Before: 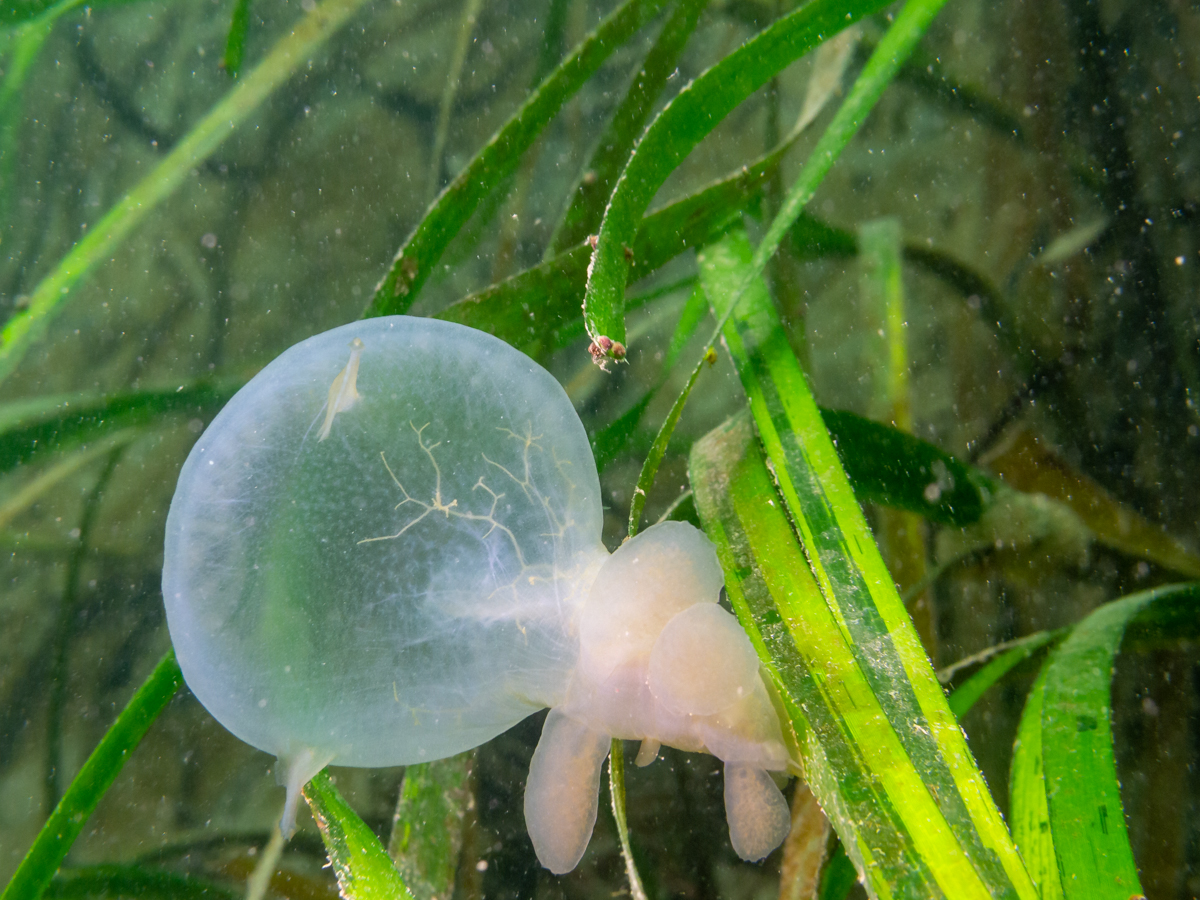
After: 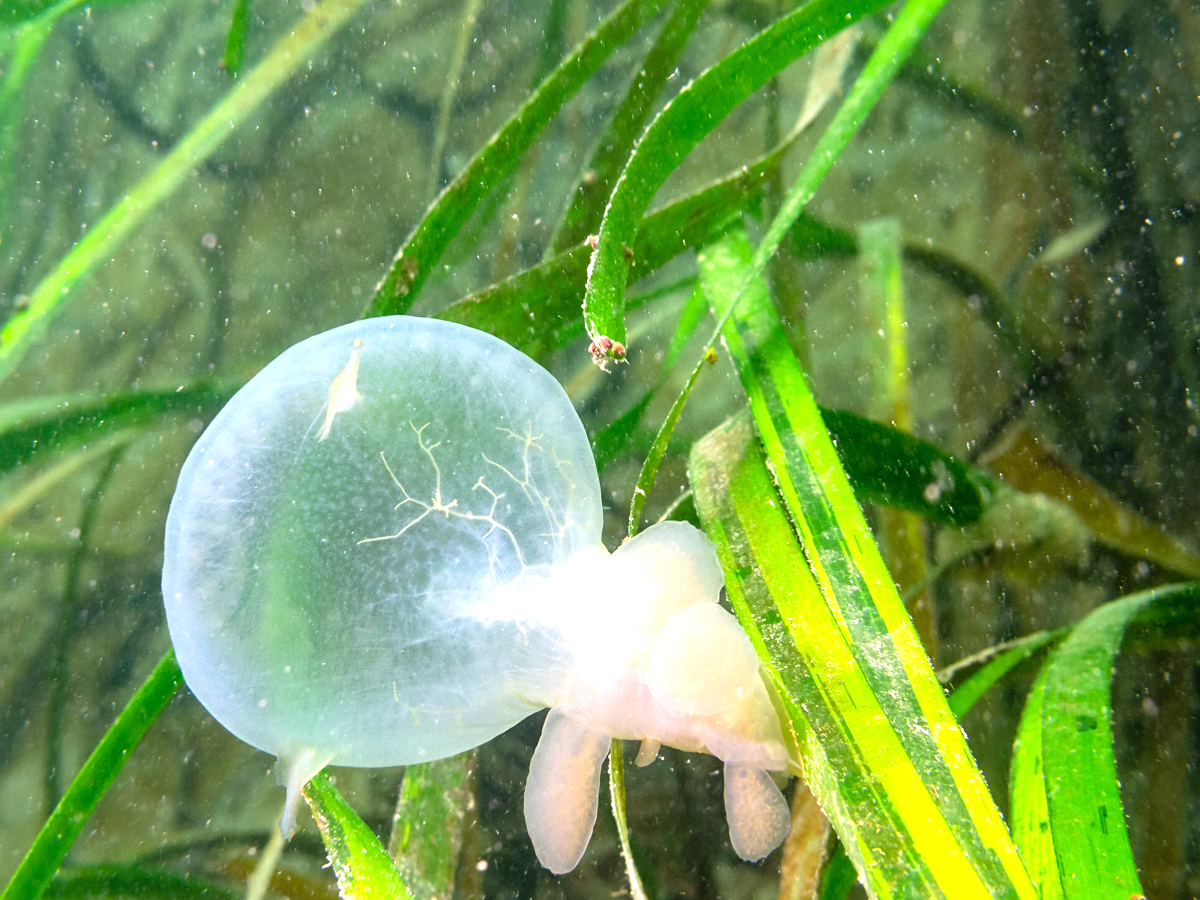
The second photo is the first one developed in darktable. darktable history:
exposure: black level correction 0, exposure 1 EV, compensate highlight preservation false
sharpen: amount 0.2
